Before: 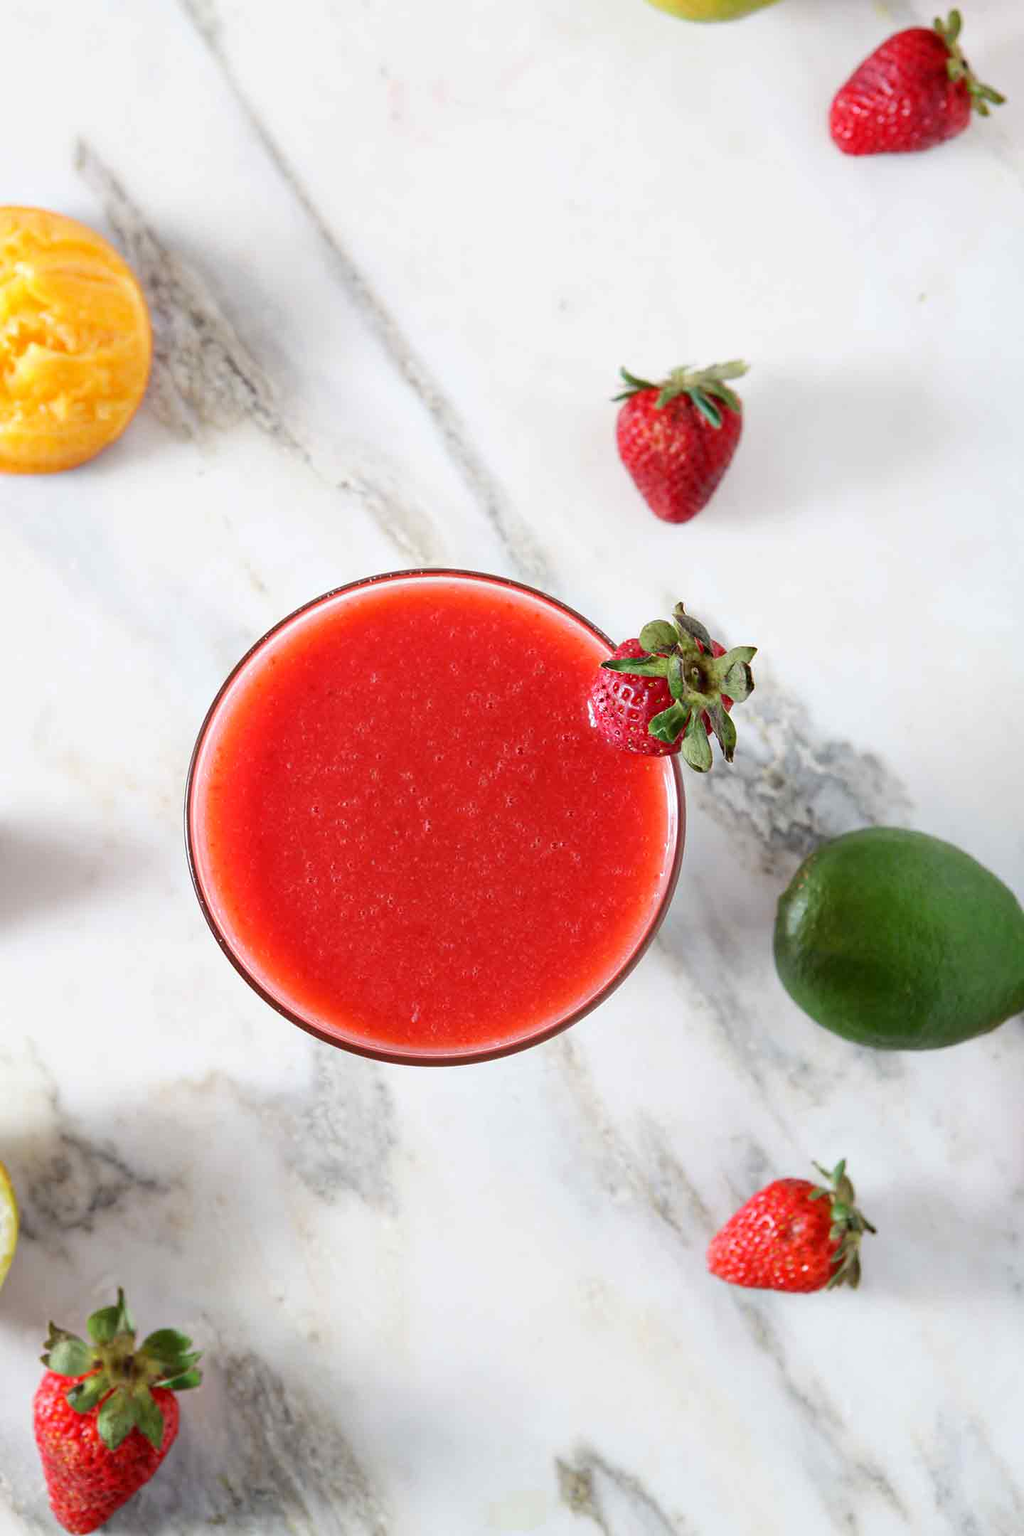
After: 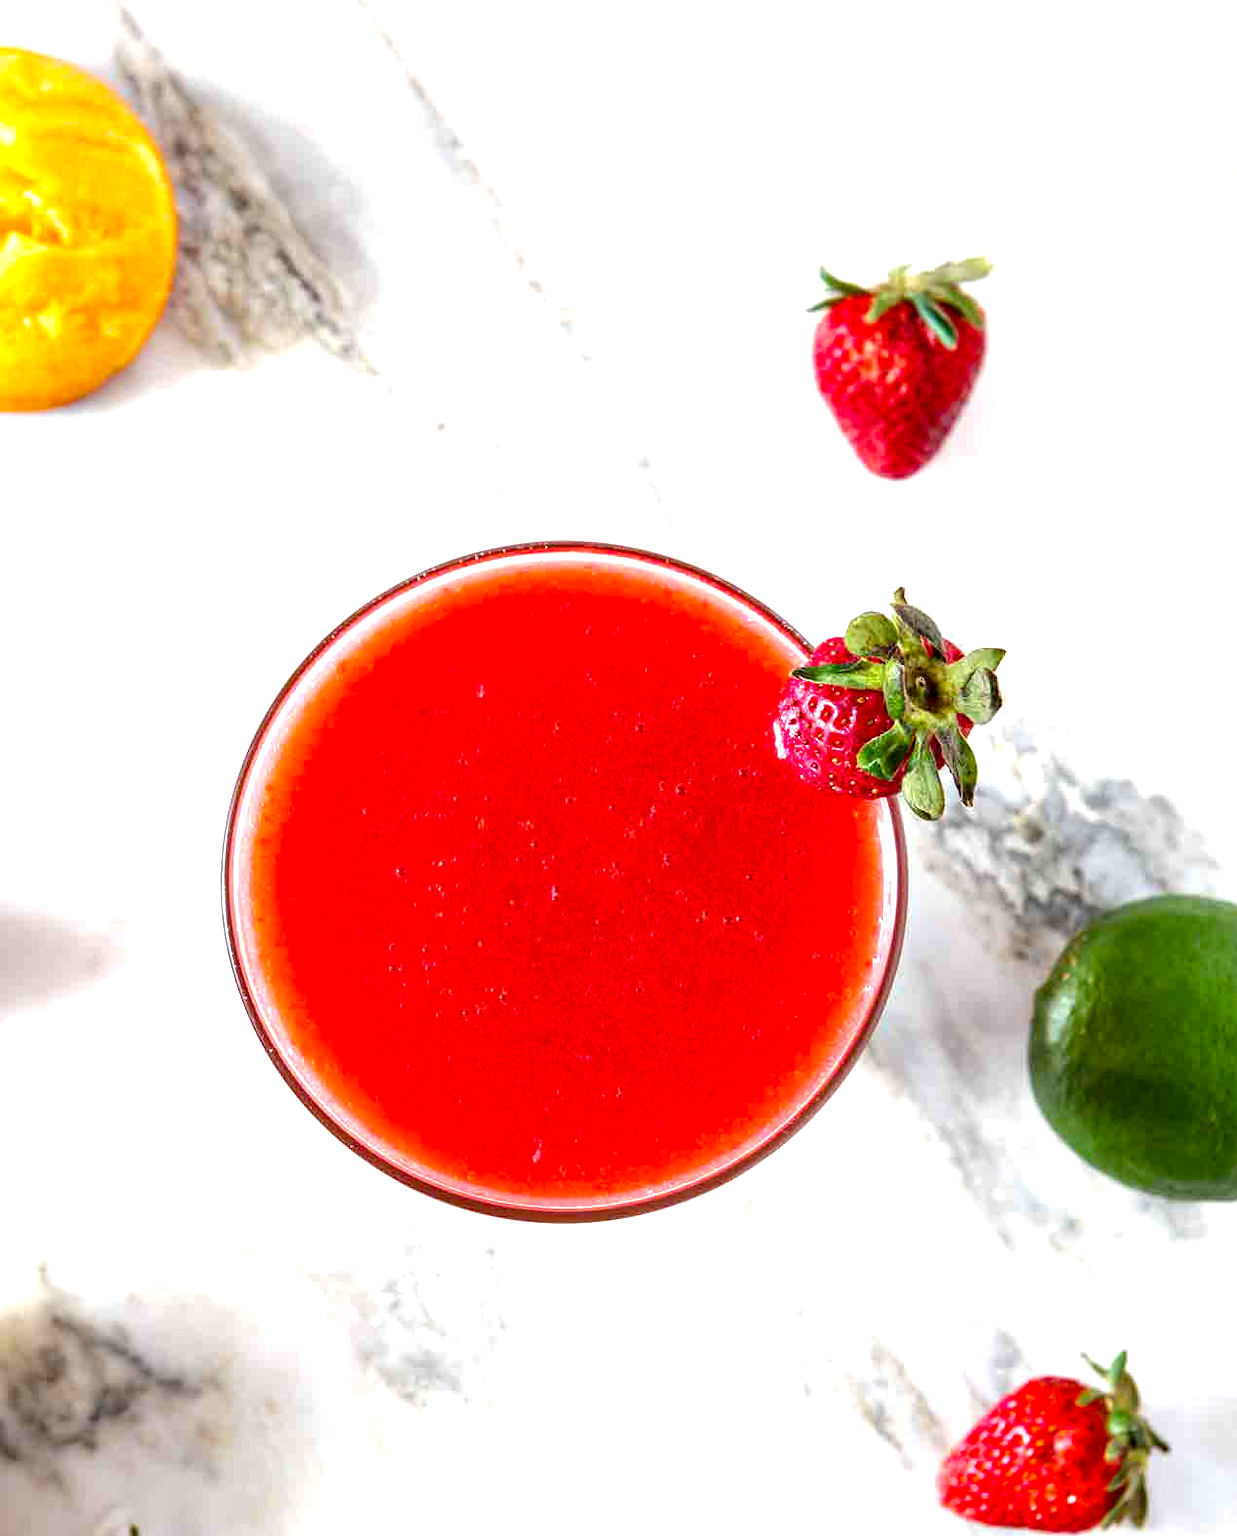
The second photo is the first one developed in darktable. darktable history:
crop and rotate: left 2.292%, top 11.304%, right 9.39%, bottom 15.672%
local contrast: detail 142%
color balance rgb: shadows fall-off 299.433%, white fulcrum 1.99 EV, highlights fall-off 299.668%, perceptual saturation grading › global saturation 30.035%, perceptual brilliance grading › mid-tones 9.264%, perceptual brilliance grading › shadows 15.478%, mask middle-gray fulcrum 99.352%, contrast gray fulcrum 38.406%
exposure: exposure 0.203 EV, compensate exposure bias true, compensate highlight preservation false
